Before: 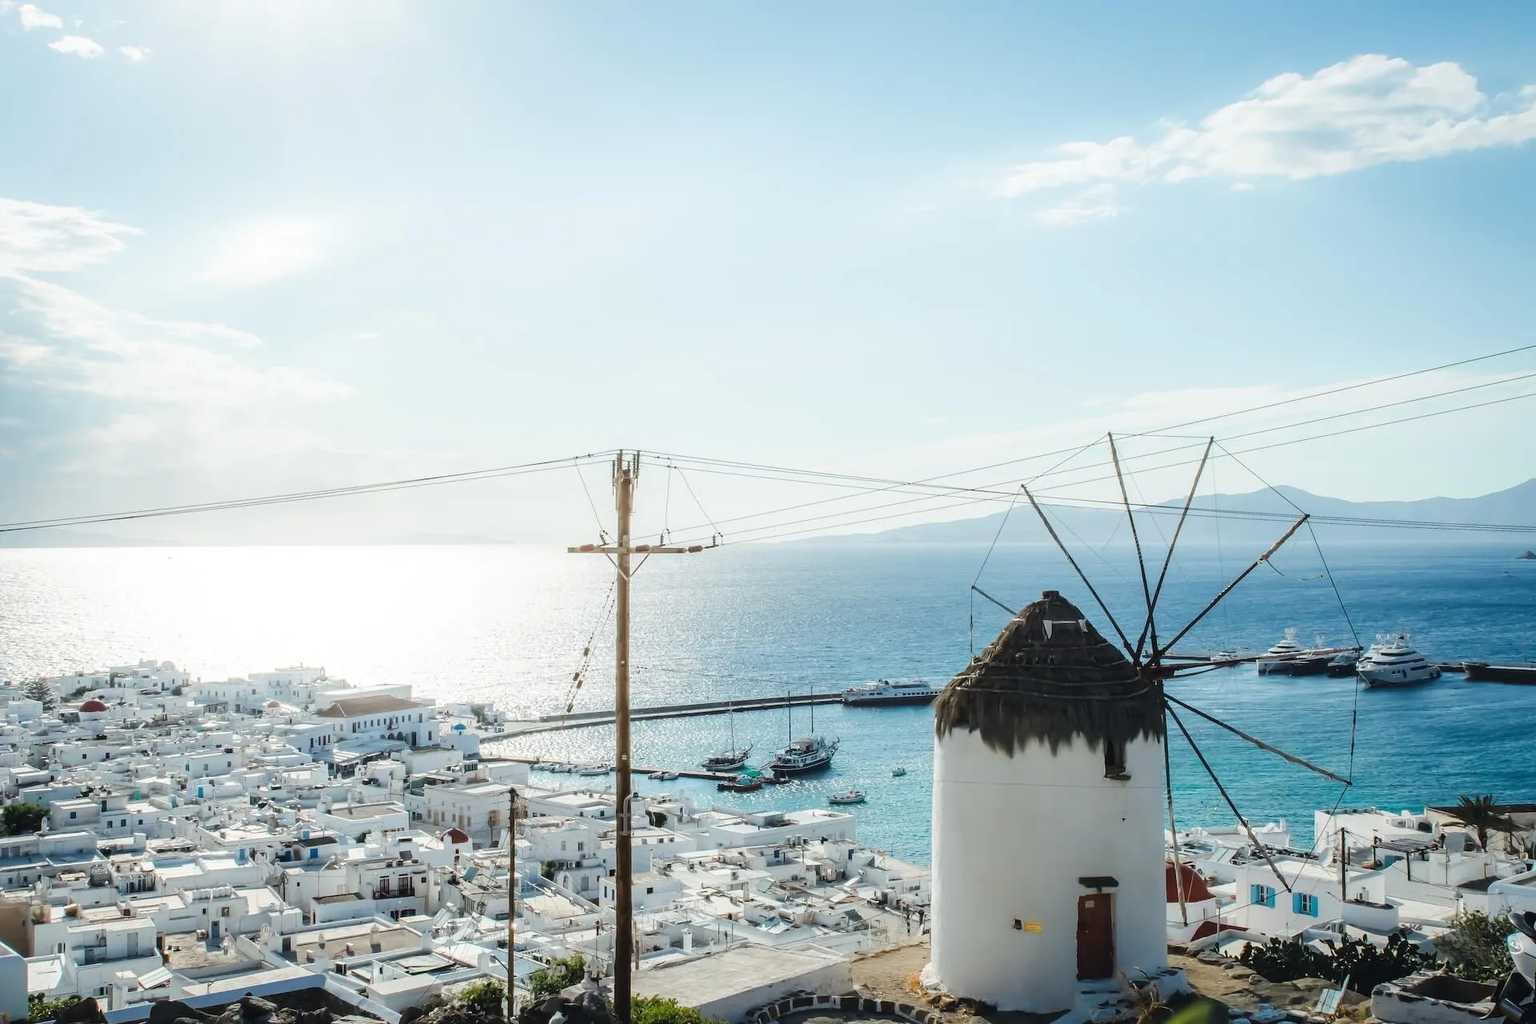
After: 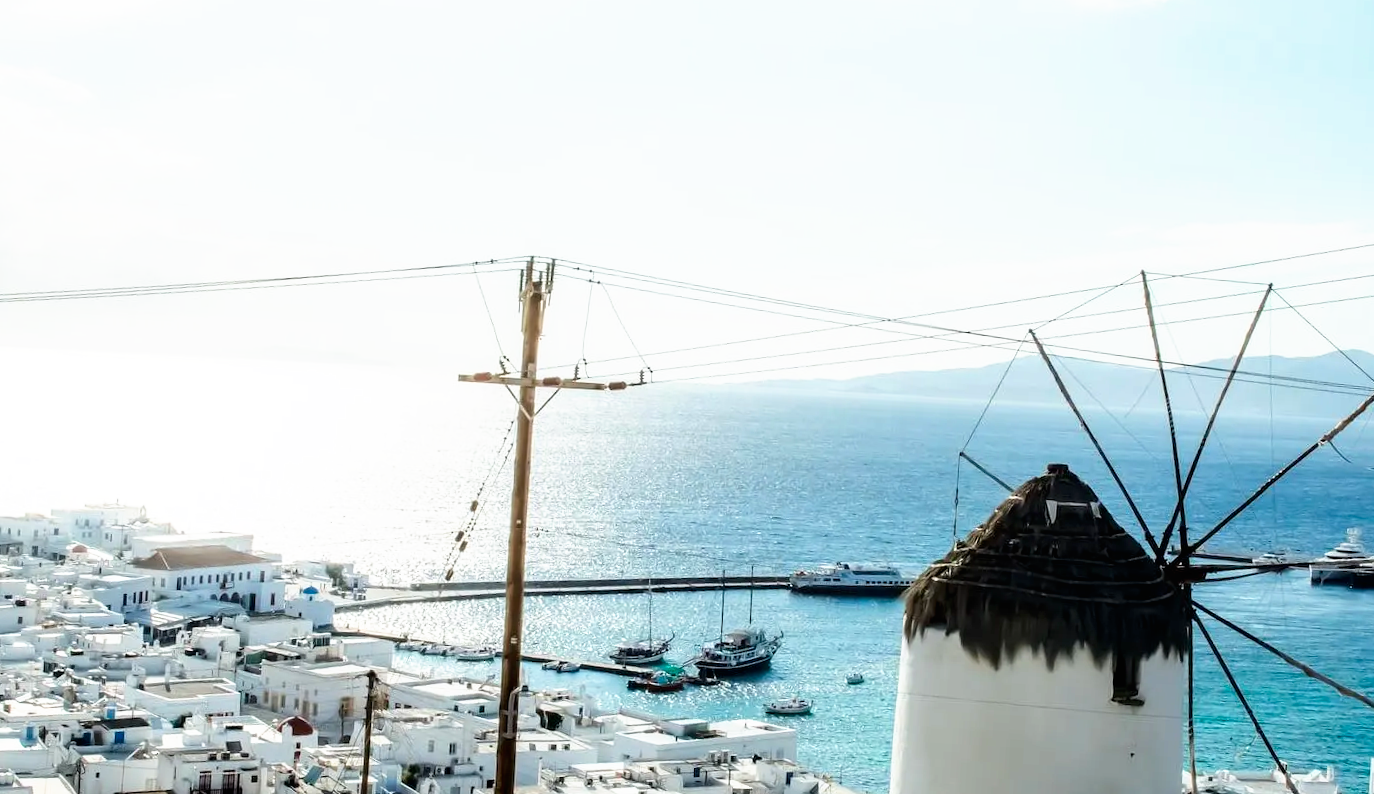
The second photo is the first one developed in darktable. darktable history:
white balance: red 1, blue 1
crop and rotate: angle -3.37°, left 9.79%, top 20.73%, right 12.42%, bottom 11.82%
tone curve: curves: ch0 [(0, 0) (0.003, 0) (0.011, 0.001) (0.025, 0.003) (0.044, 0.004) (0.069, 0.007) (0.1, 0.01) (0.136, 0.033) (0.177, 0.082) (0.224, 0.141) (0.277, 0.208) (0.335, 0.282) (0.399, 0.363) (0.468, 0.451) (0.543, 0.545) (0.623, 0.647) (0.709, 0.756) (0.801, 0.87) (0.898, 0.972) (1, 1)], preserve colors none
